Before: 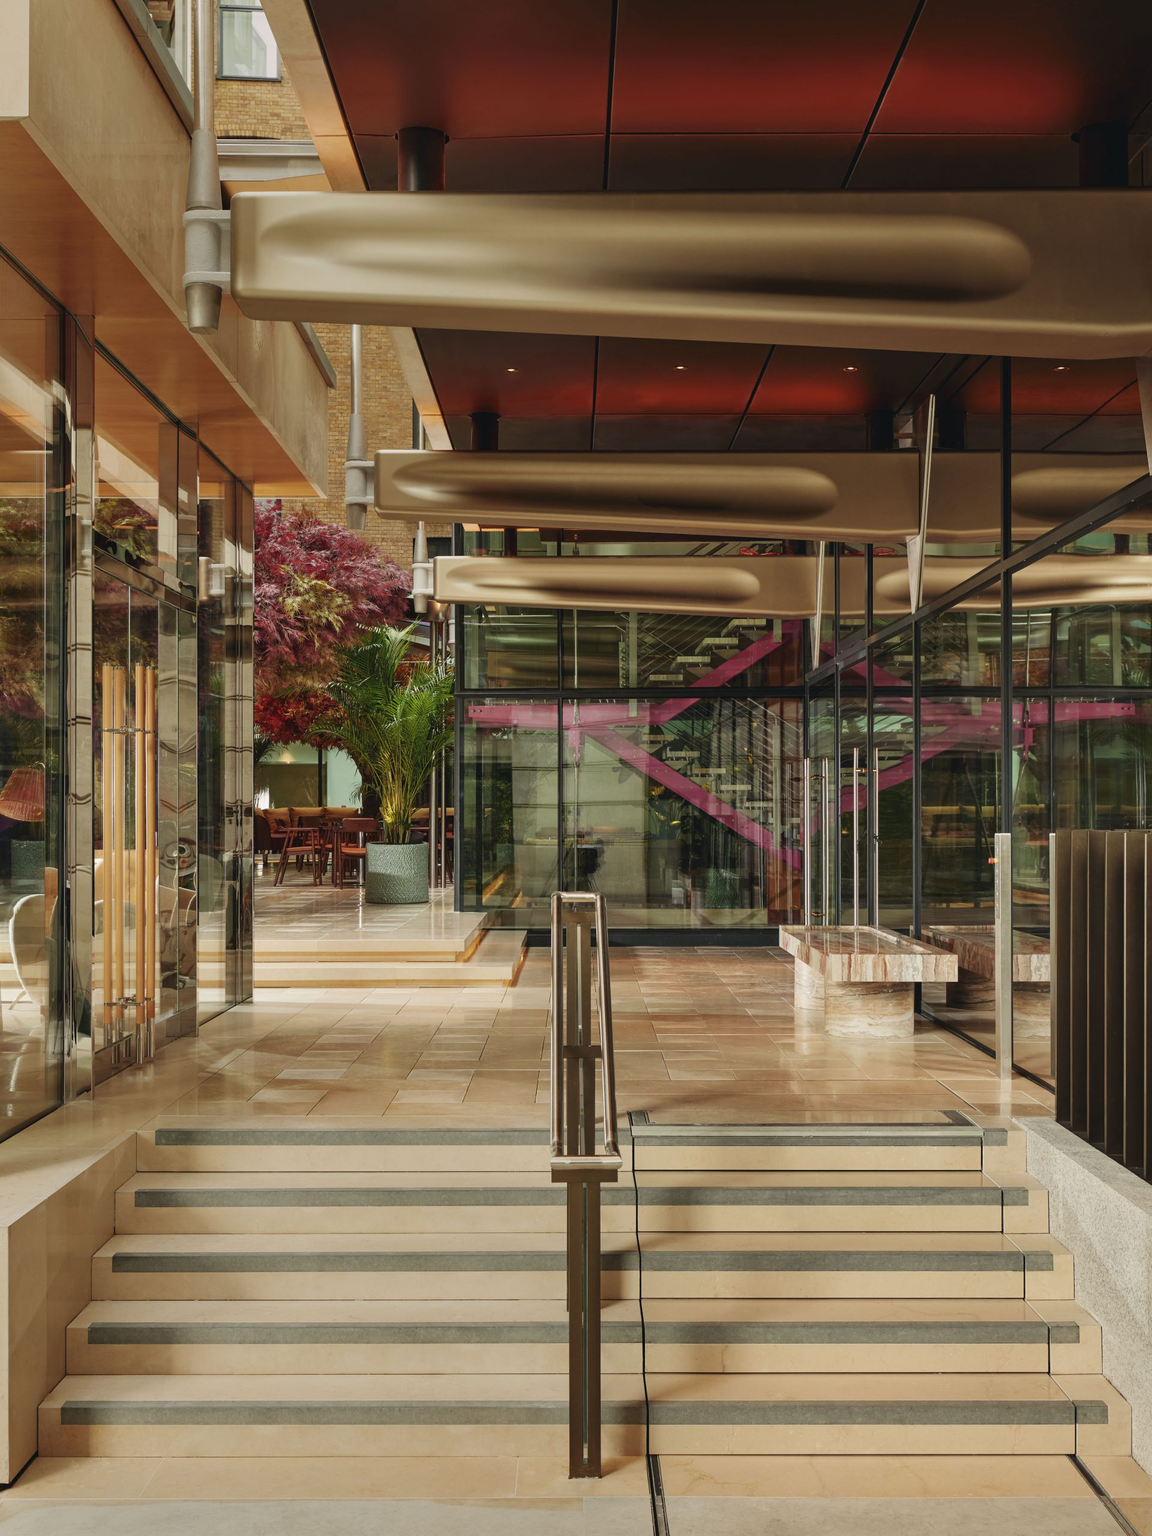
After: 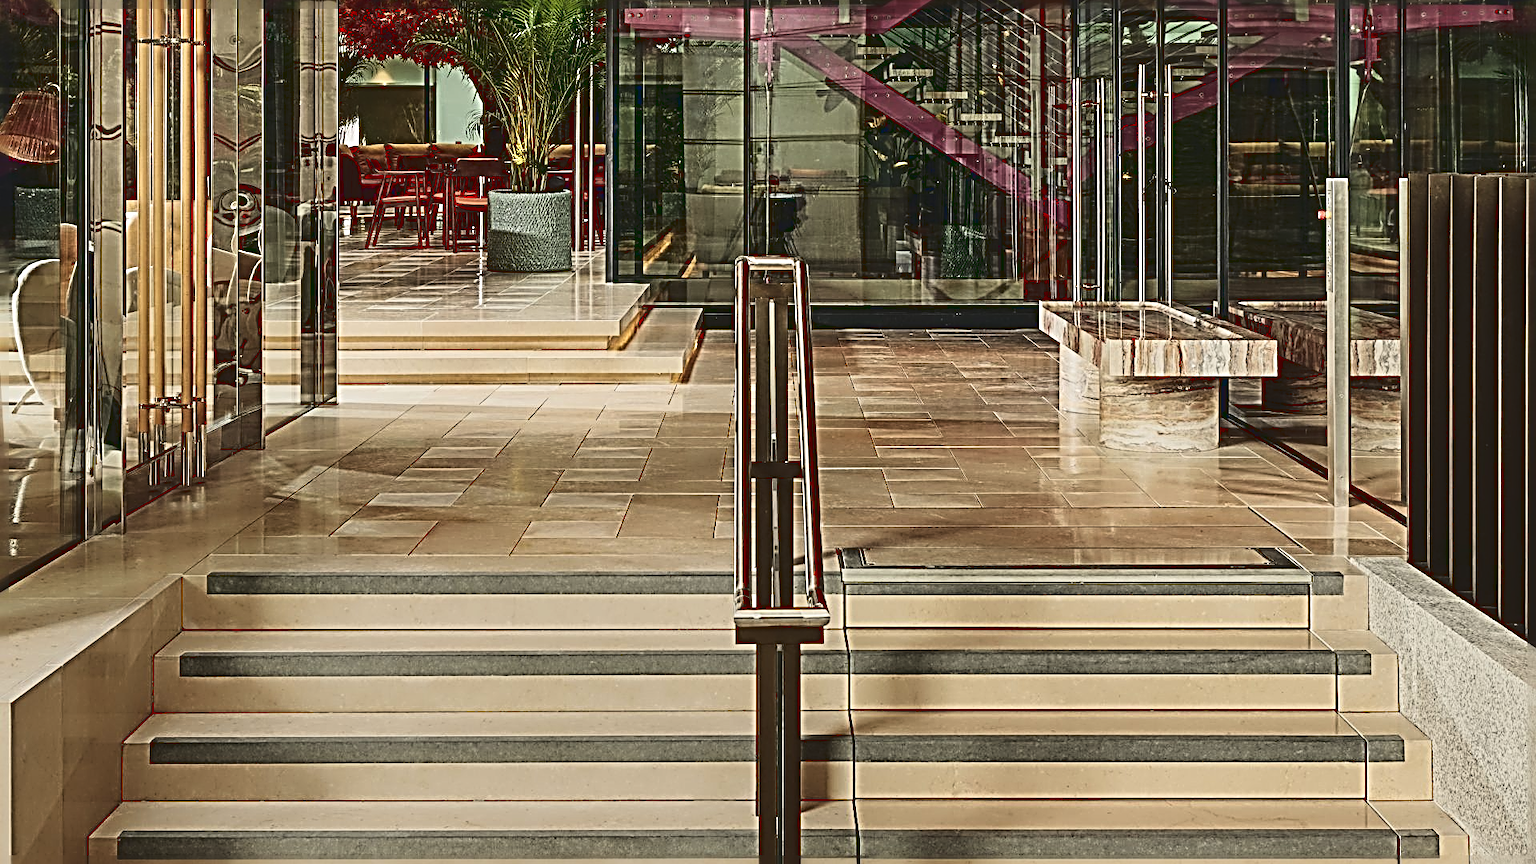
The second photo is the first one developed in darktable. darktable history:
sharpen: radius 4.001, amount 2
tone curve: curves: ch0 [(0, 0.072) (0.249, 0.176) (0.518, 0.489) (0.832, 0.854) (1, 0.948)], color space Lab, linked channels, preserve colors none
crop: top 45.551%, bottom 12.262%
